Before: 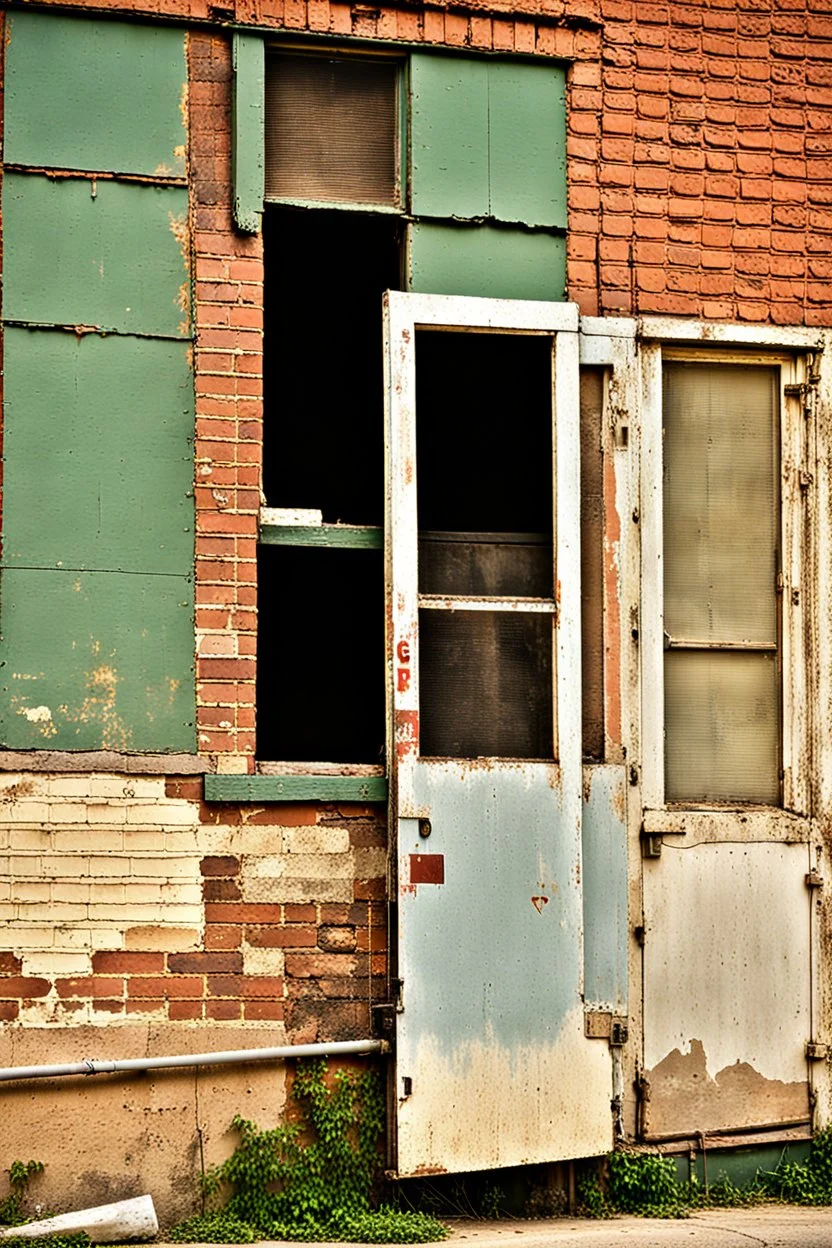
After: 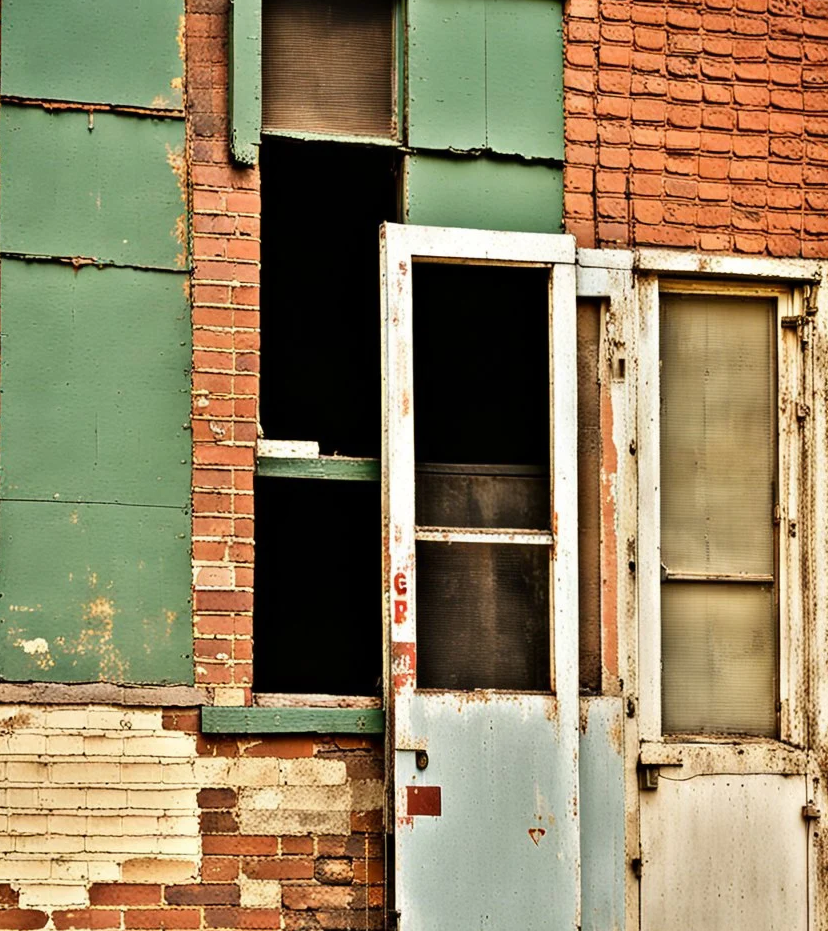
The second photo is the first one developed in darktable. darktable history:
crop: left 0.399%, top 5.514%, bottom 19.866%
contrast equalizer: y [[0.5 ×4, 0.483, 0.43], [0.5 ×6], [0.5 ×6], [0 ×6], [0 ×6]]
